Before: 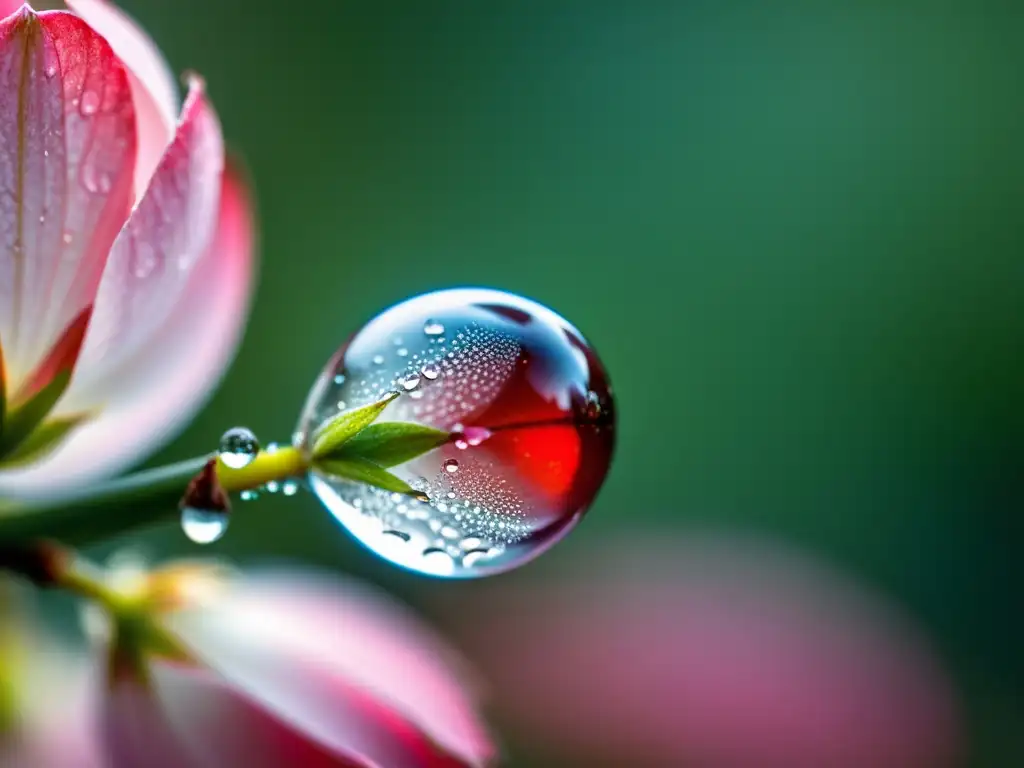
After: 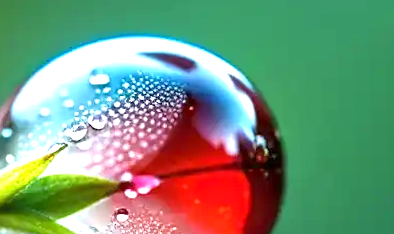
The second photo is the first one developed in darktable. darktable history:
crop: left 31.751%, top 32.172%, right 27.8%, bottom 35.83%
sharpen: amount 0.2
exposure: exposure 1.16 EV, compensate exposure bias true, compensate highlight preservation false
rotate and perspective: rotation -2.12°, lens shift (vertical) 0.009, lens shift (horizontal) -0.008, automatic cropping original format, crop left 0.036, crop right 0.964, crop top 0.05, crop bottom 0.959
